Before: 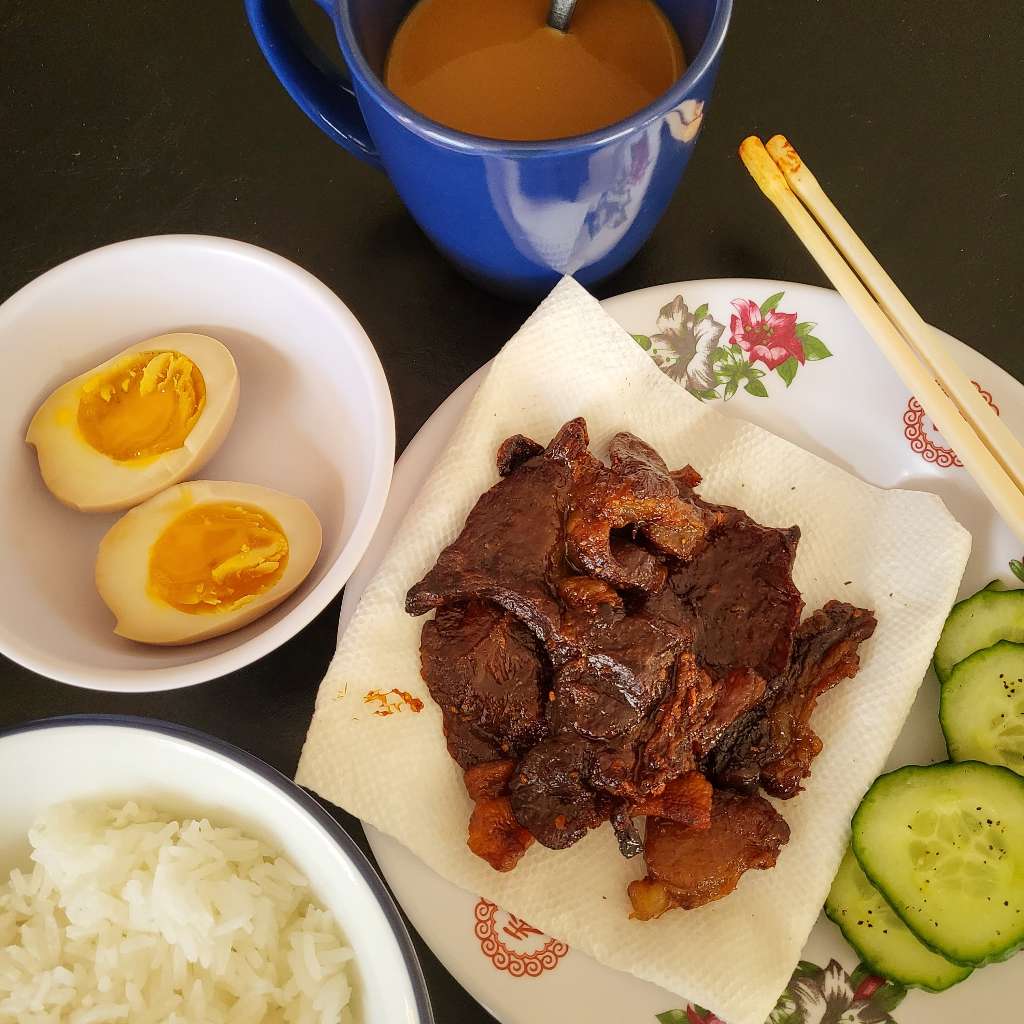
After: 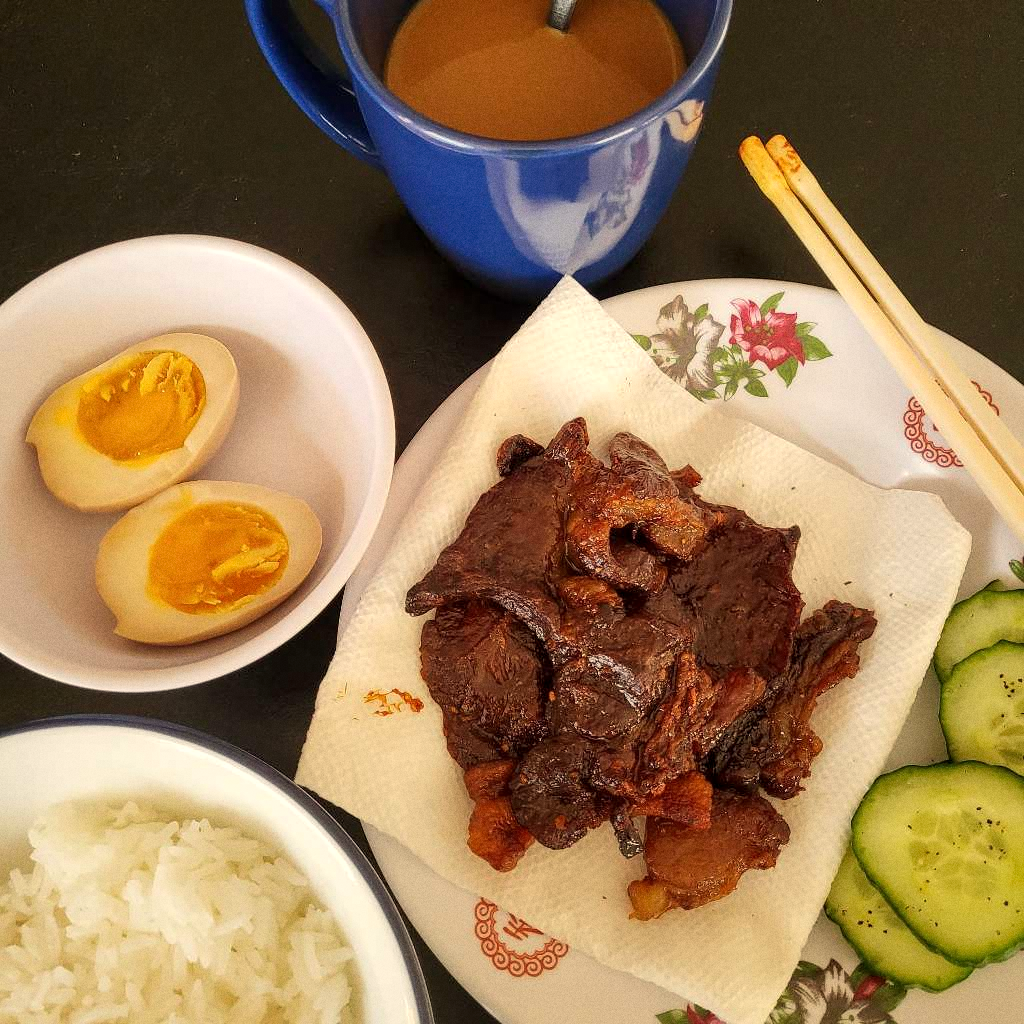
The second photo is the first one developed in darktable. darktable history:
local contrast: highlights 100%, shadows 100%, detail 120%, midtone range 0.2
white balance: red 1.045, blue 0.932
grain: on, module defaults
